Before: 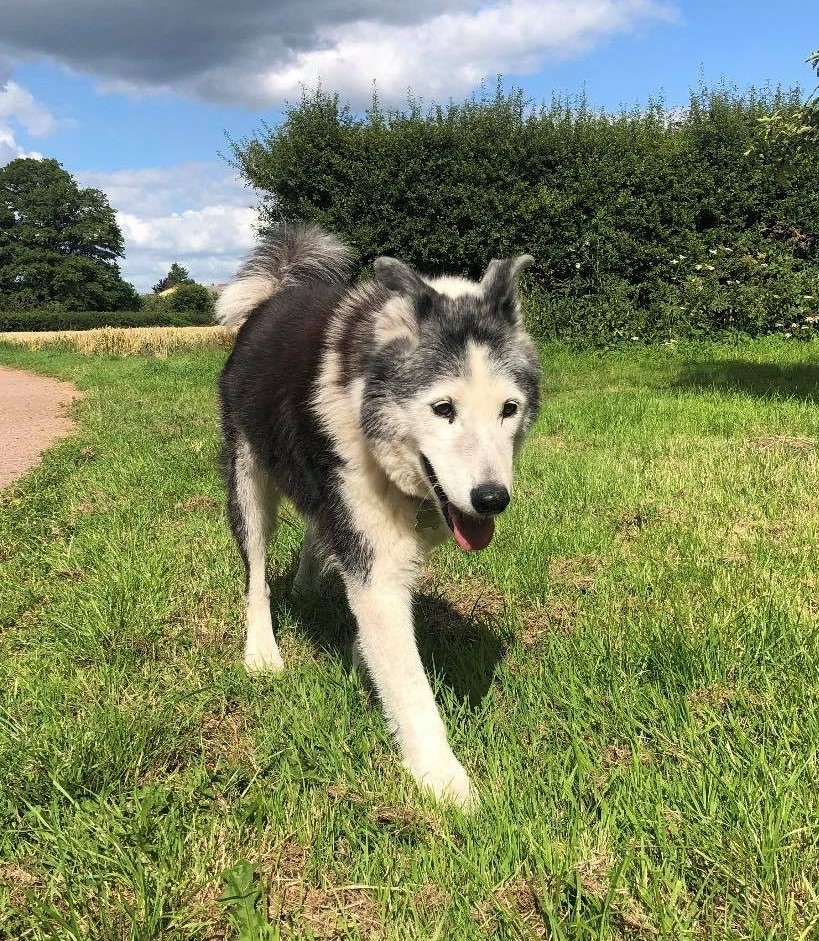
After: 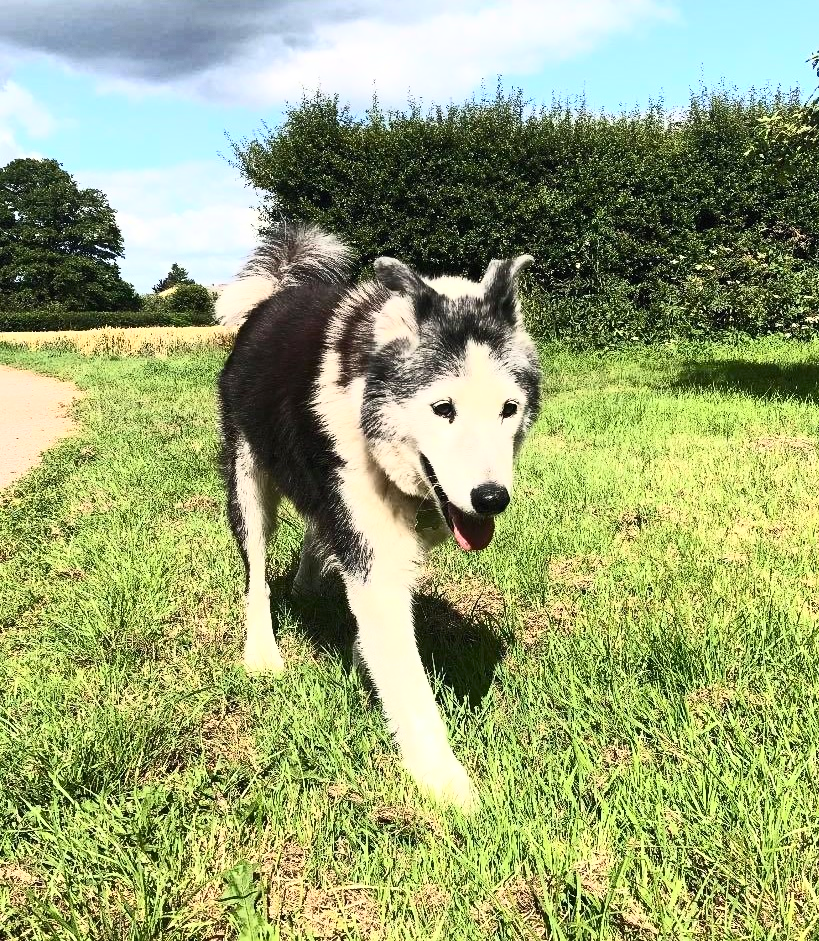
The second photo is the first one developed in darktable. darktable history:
contrast brightness saturation: contrast 0.606, brightness 0.322, saturation 0.14
